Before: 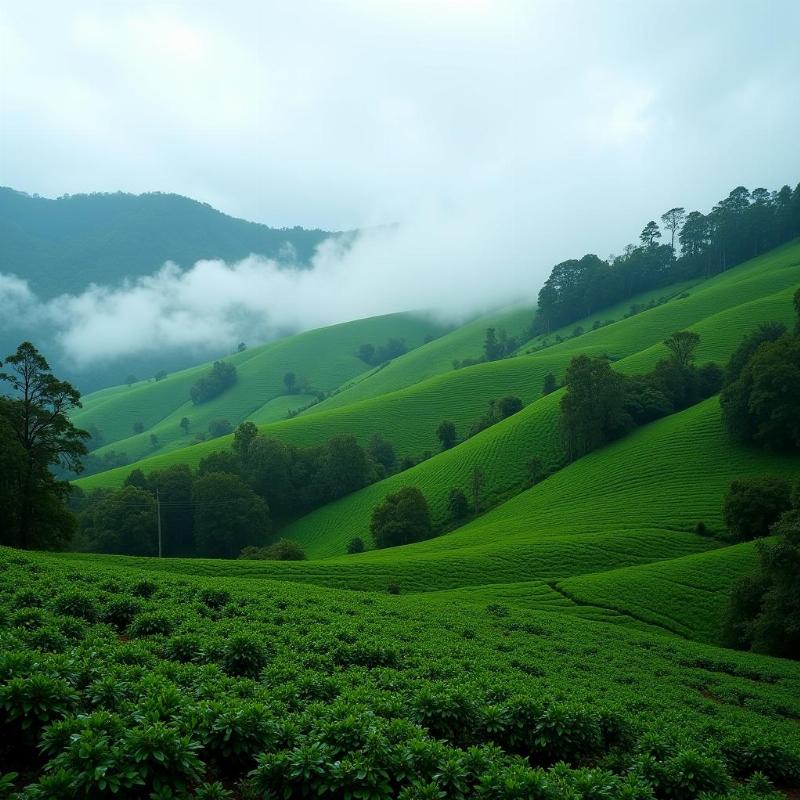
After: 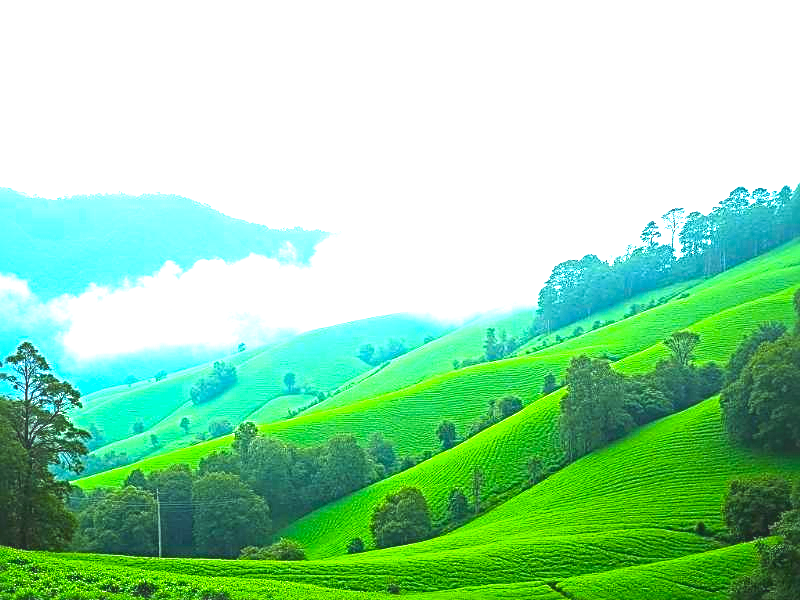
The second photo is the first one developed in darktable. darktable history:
sharpen: radius 3.052, amount 0.767
local contrast: detail 114%
color balance rgb: global offset › luminance 0.77%, perceptual saturation grading › global saturation 31.303%, perceptual brilliance grading › global brilliance 12.71%, global vibrance 20%
crop: bottom 24.988%
exposure: black level correction 0, exposure 1.759 EV, compensate exposure bias true, compensate highlight preservation false
